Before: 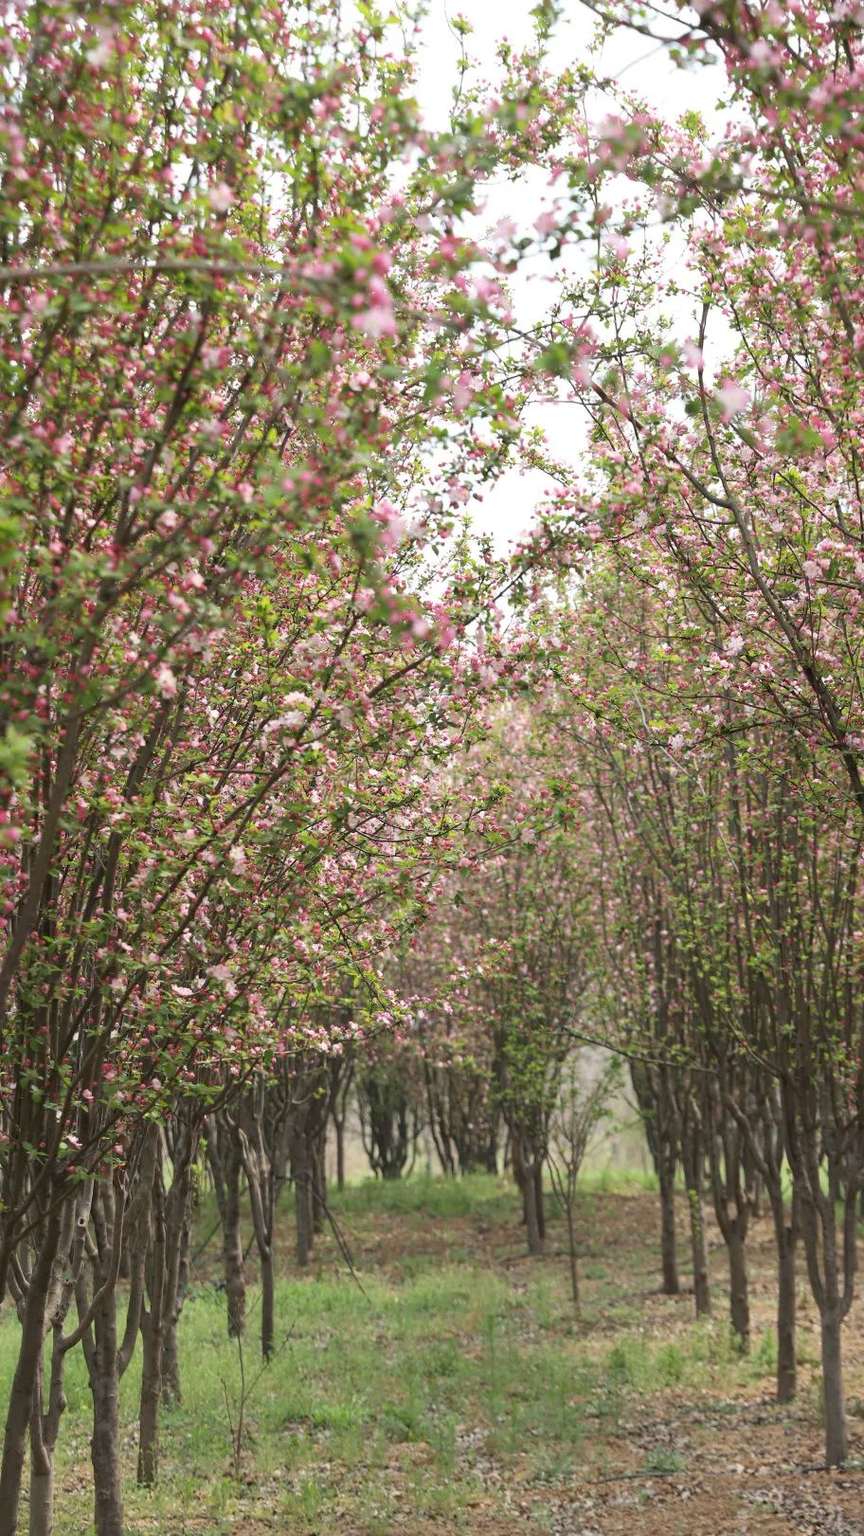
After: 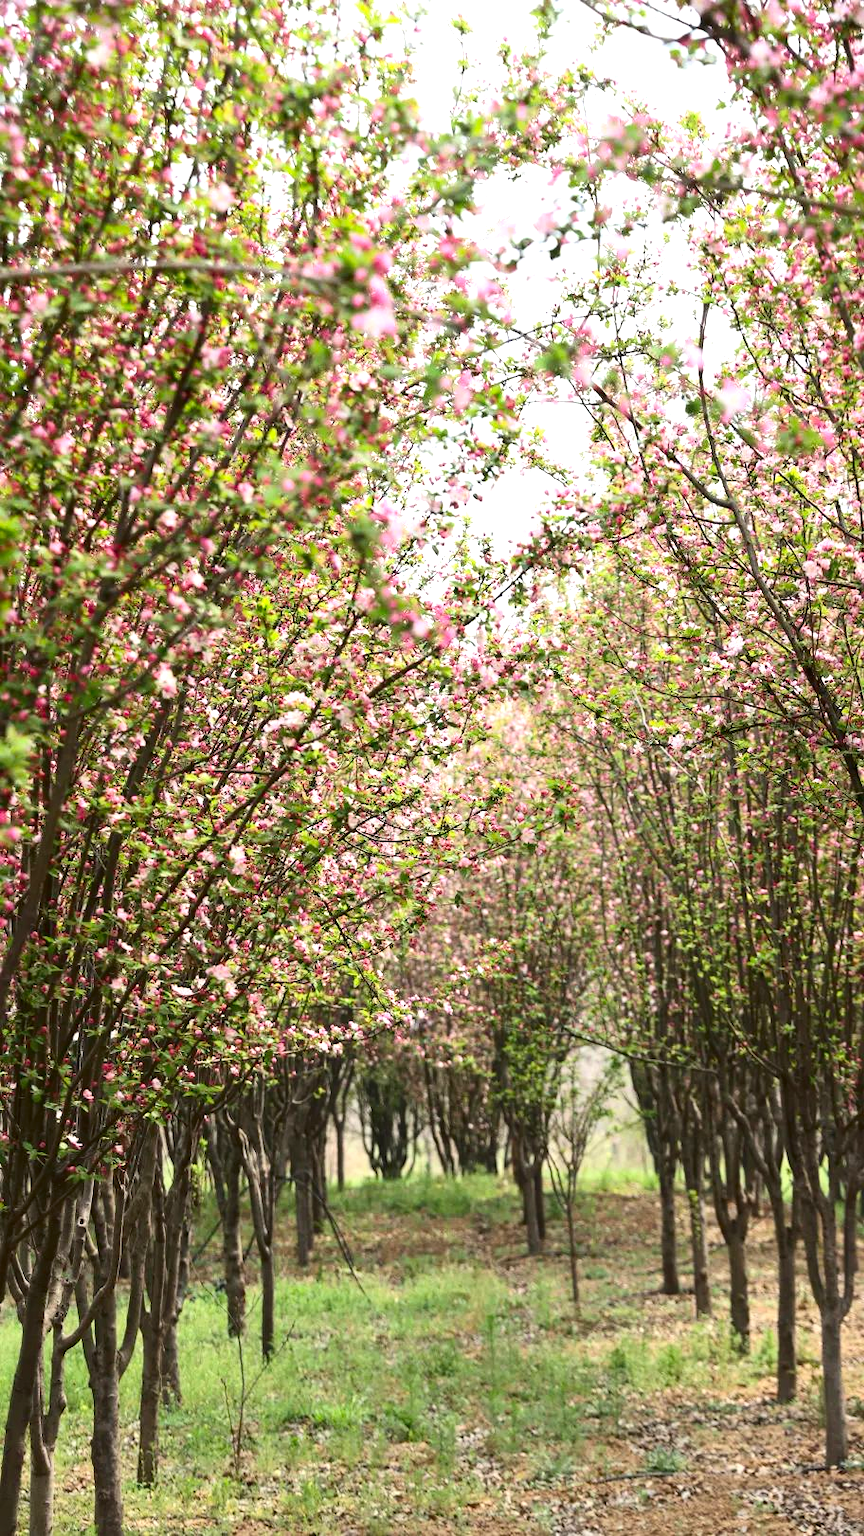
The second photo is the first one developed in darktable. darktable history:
contrast brightness saturation: contrast 0.21, brightness -0.11, saturation 0.21
exposure: exposure 0.6 EV, compensate highlight preservation false
